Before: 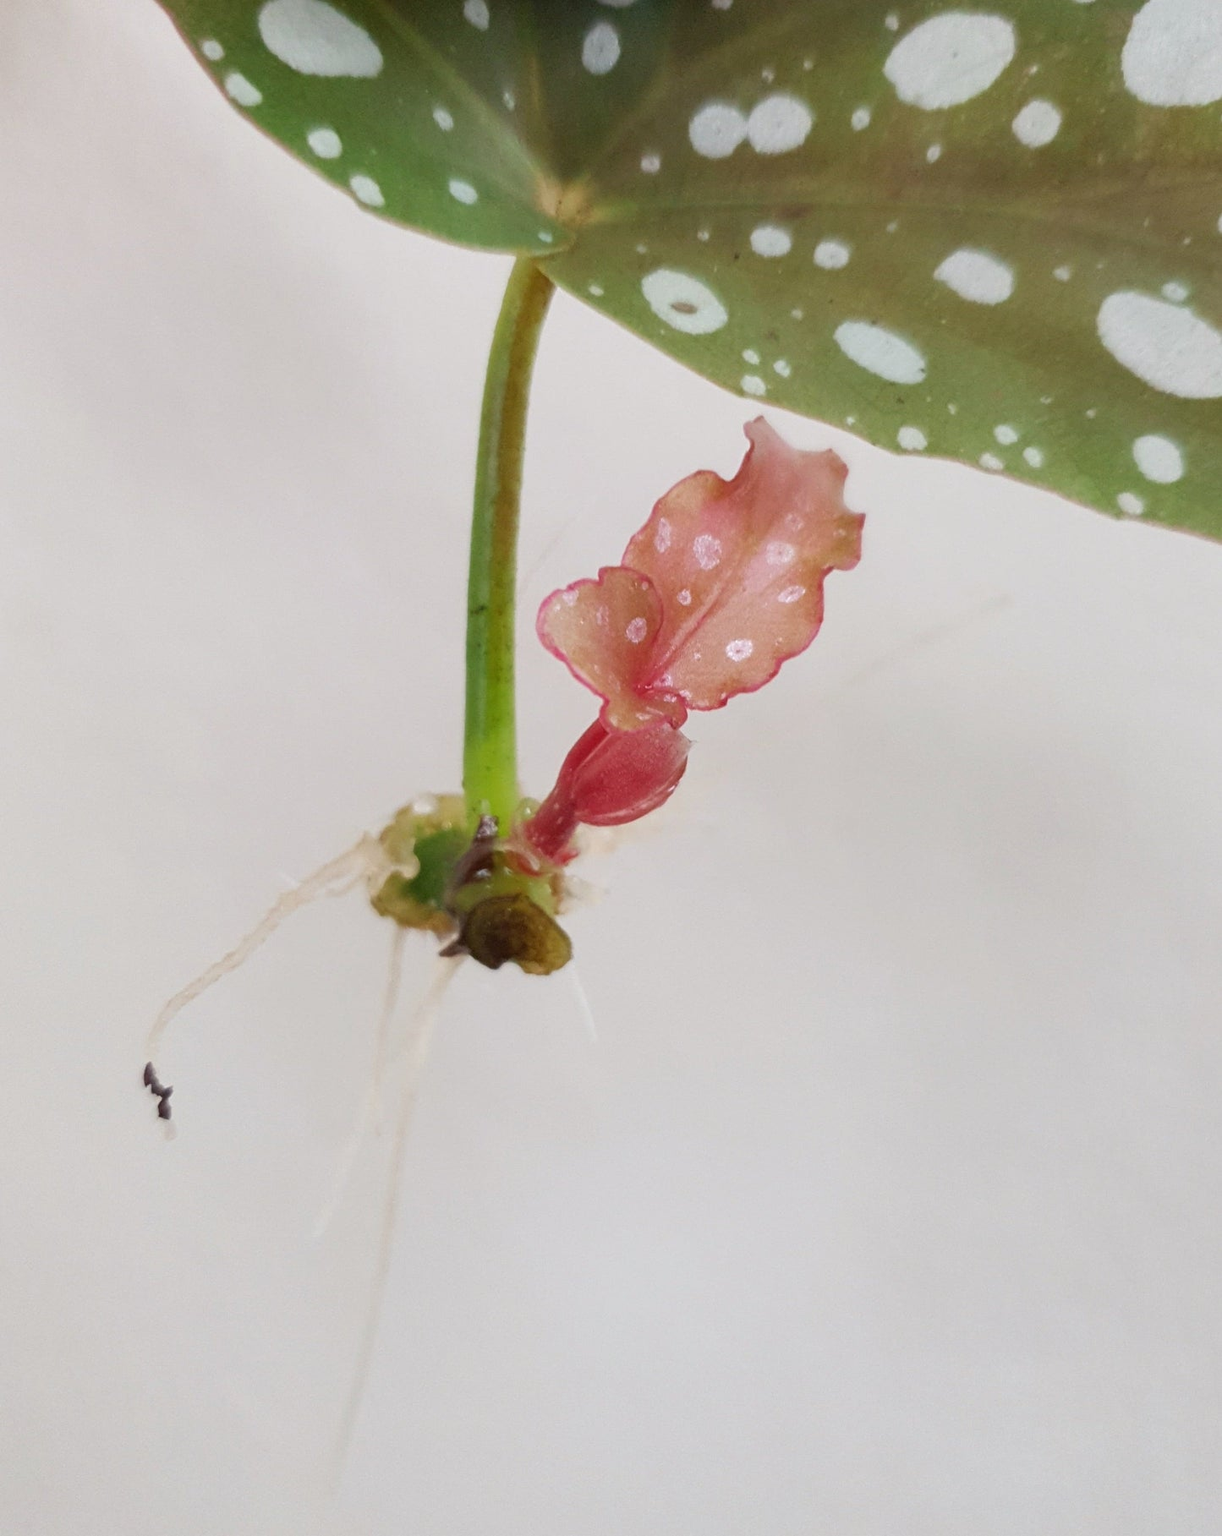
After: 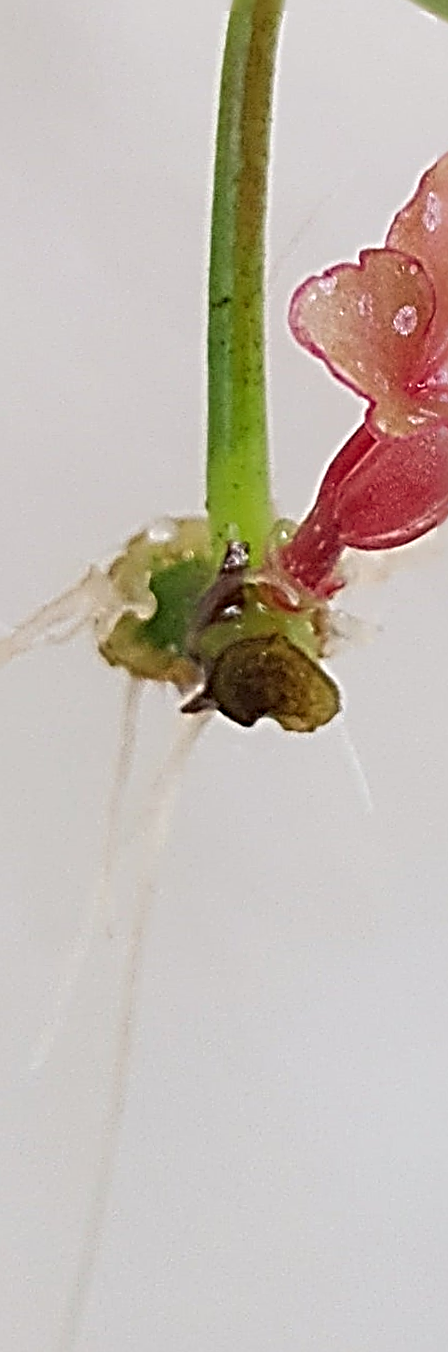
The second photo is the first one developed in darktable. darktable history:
rotate and perspective: rotation -1.68°, lens shift (vertical) -0.146, crop left 0.049, crop right 0.912, crop top 0.032, crop bottom 0.96
sharpen: radius 4.001, amount 2
crop and rotate: left 21.77%, top 18.528%, right 44.676%, bottom 2.997%
